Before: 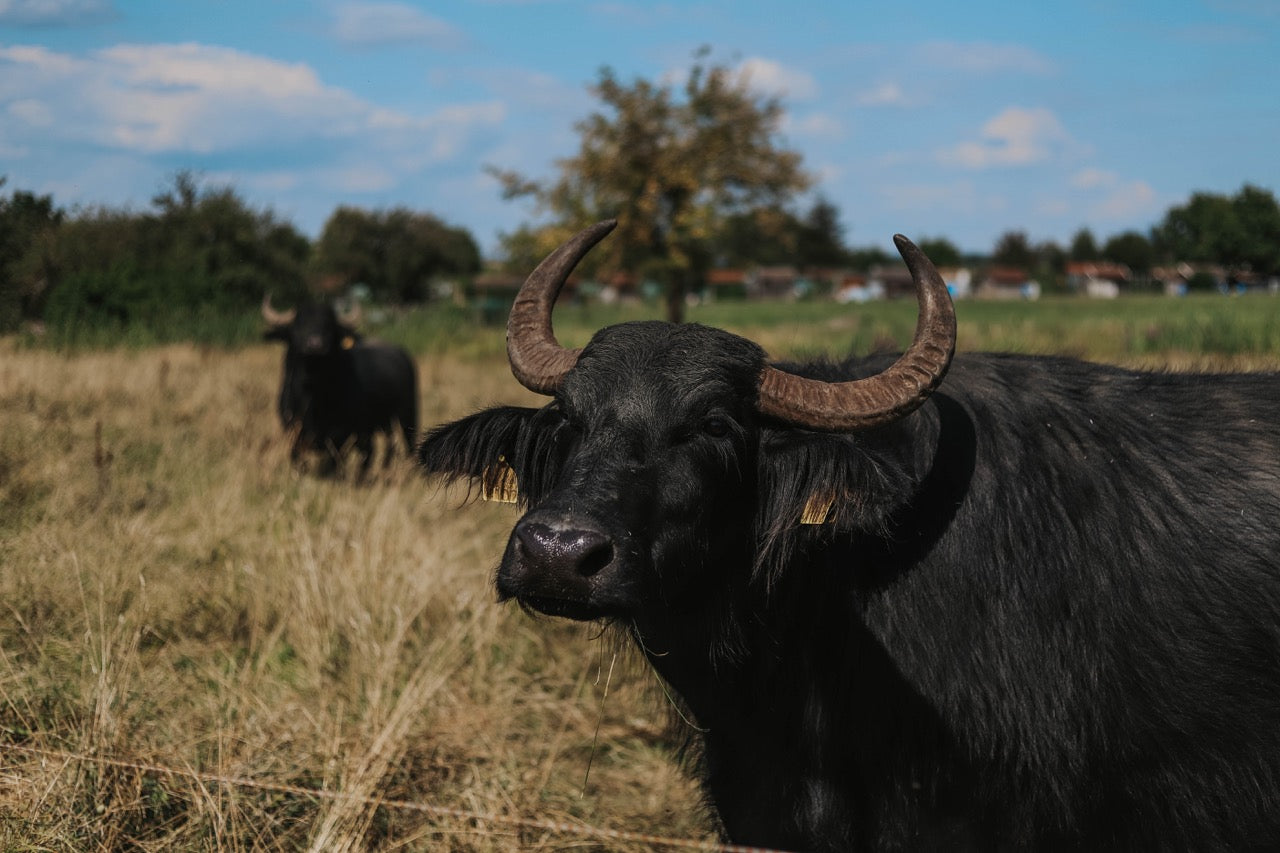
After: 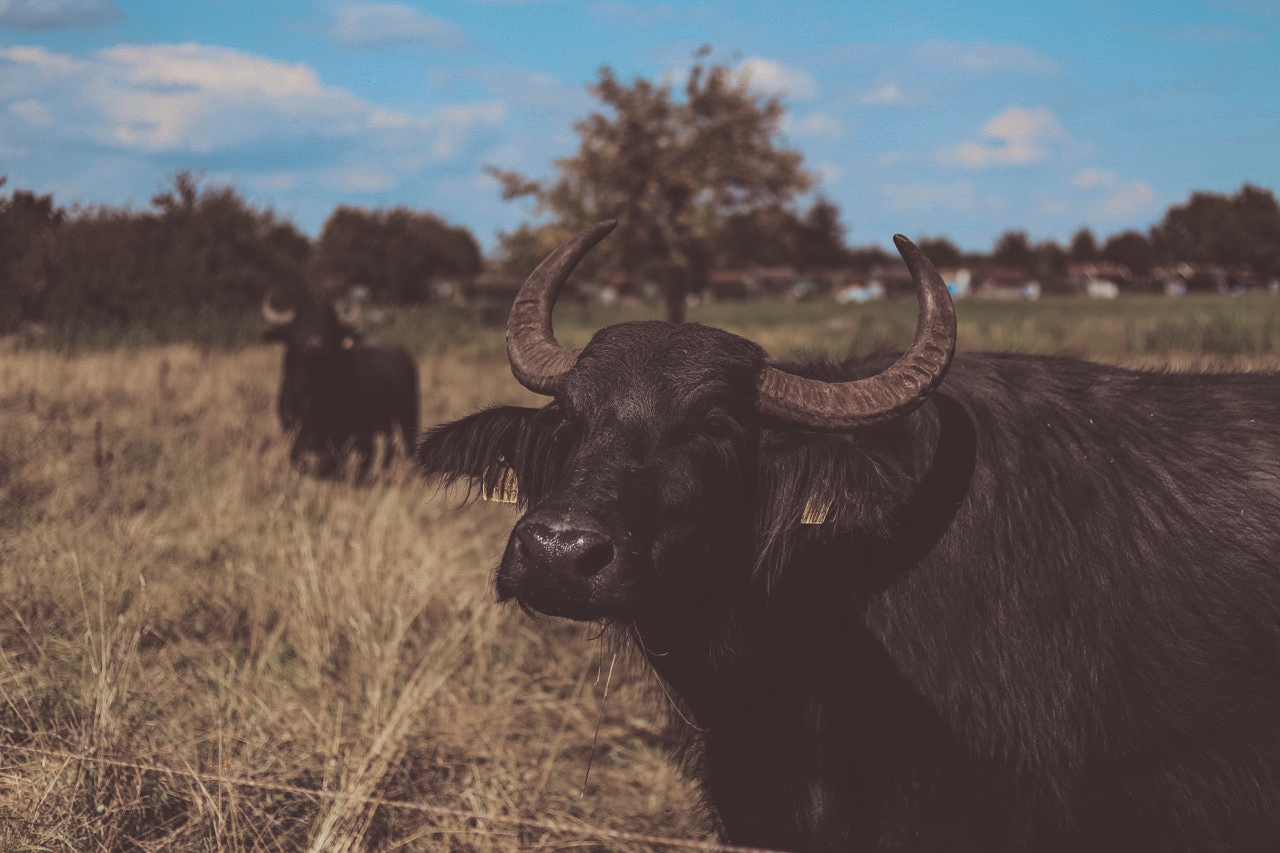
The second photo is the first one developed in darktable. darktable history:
haze removal: compatibility mode true, adaptive false
split-toning: shadows › saturation 0.24, highlights › hue 54°, highlights › saturation 0.24
exposure: black level correction -0.028, compensate highlight preservation false
